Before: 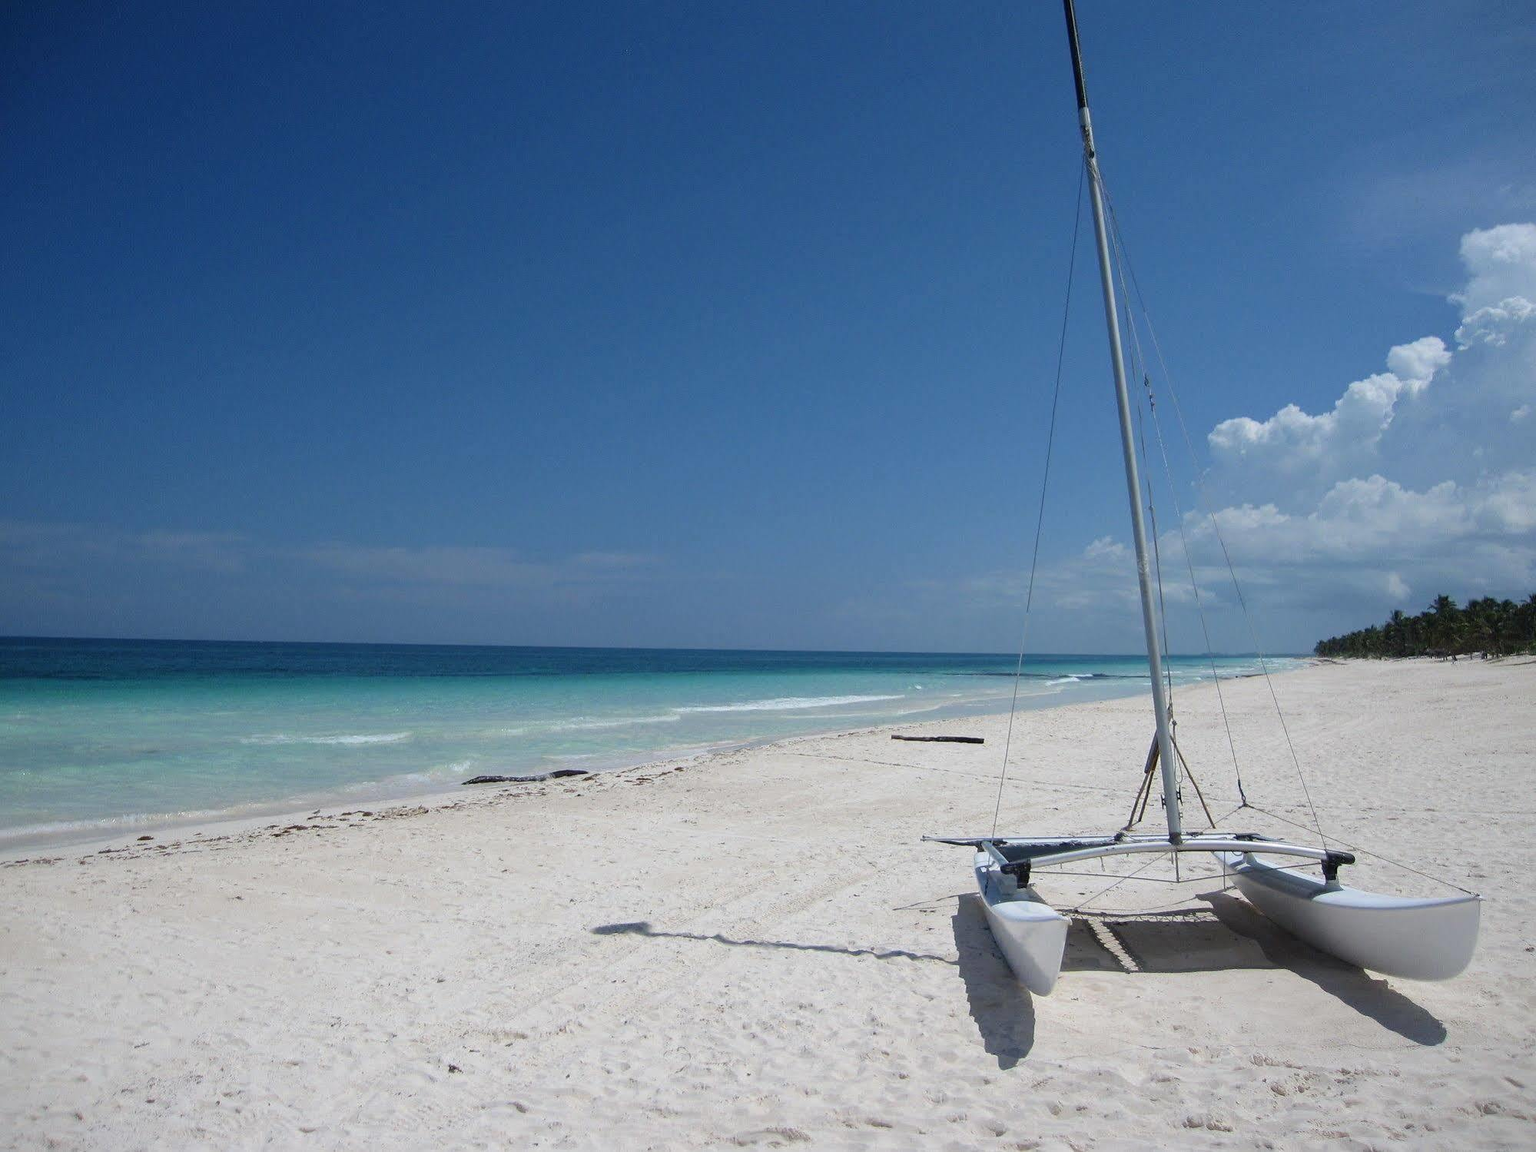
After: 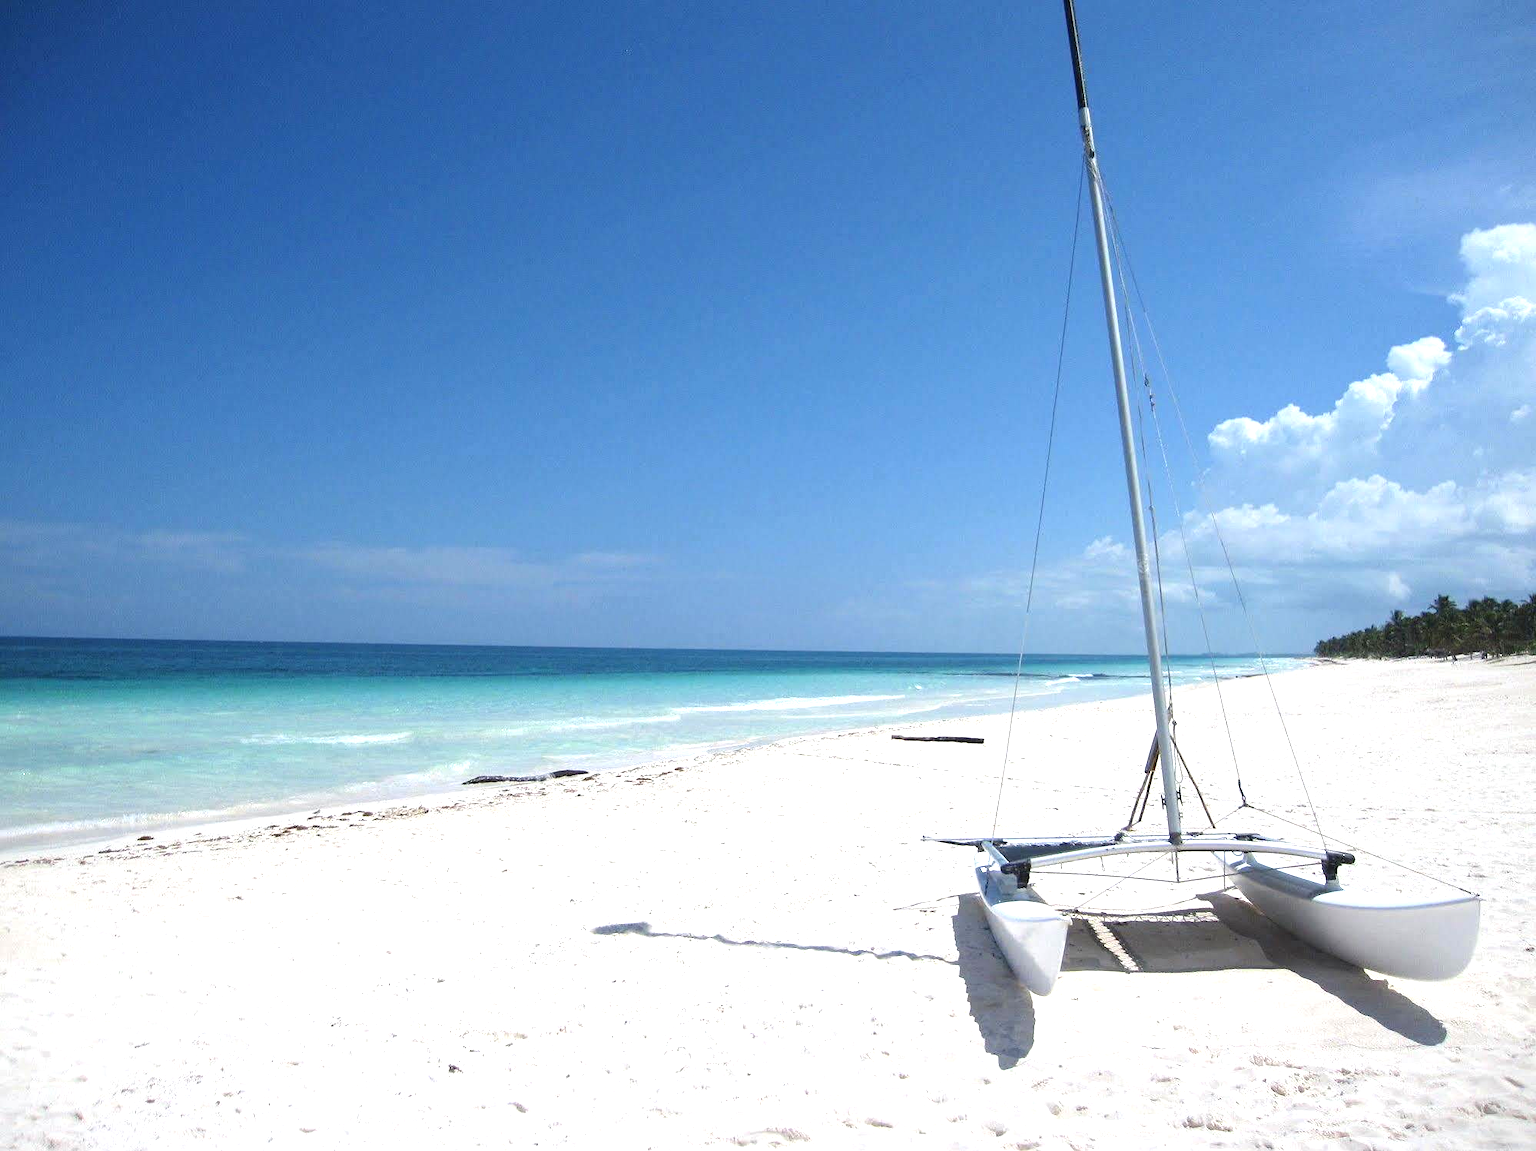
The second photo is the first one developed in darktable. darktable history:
sharpen: radius 2.883, amount 0.868, threshold 47.523
exposure: black level correction 0, exposure 1.1 EV, compensate exposure bias true, compensate highlight preservation false
